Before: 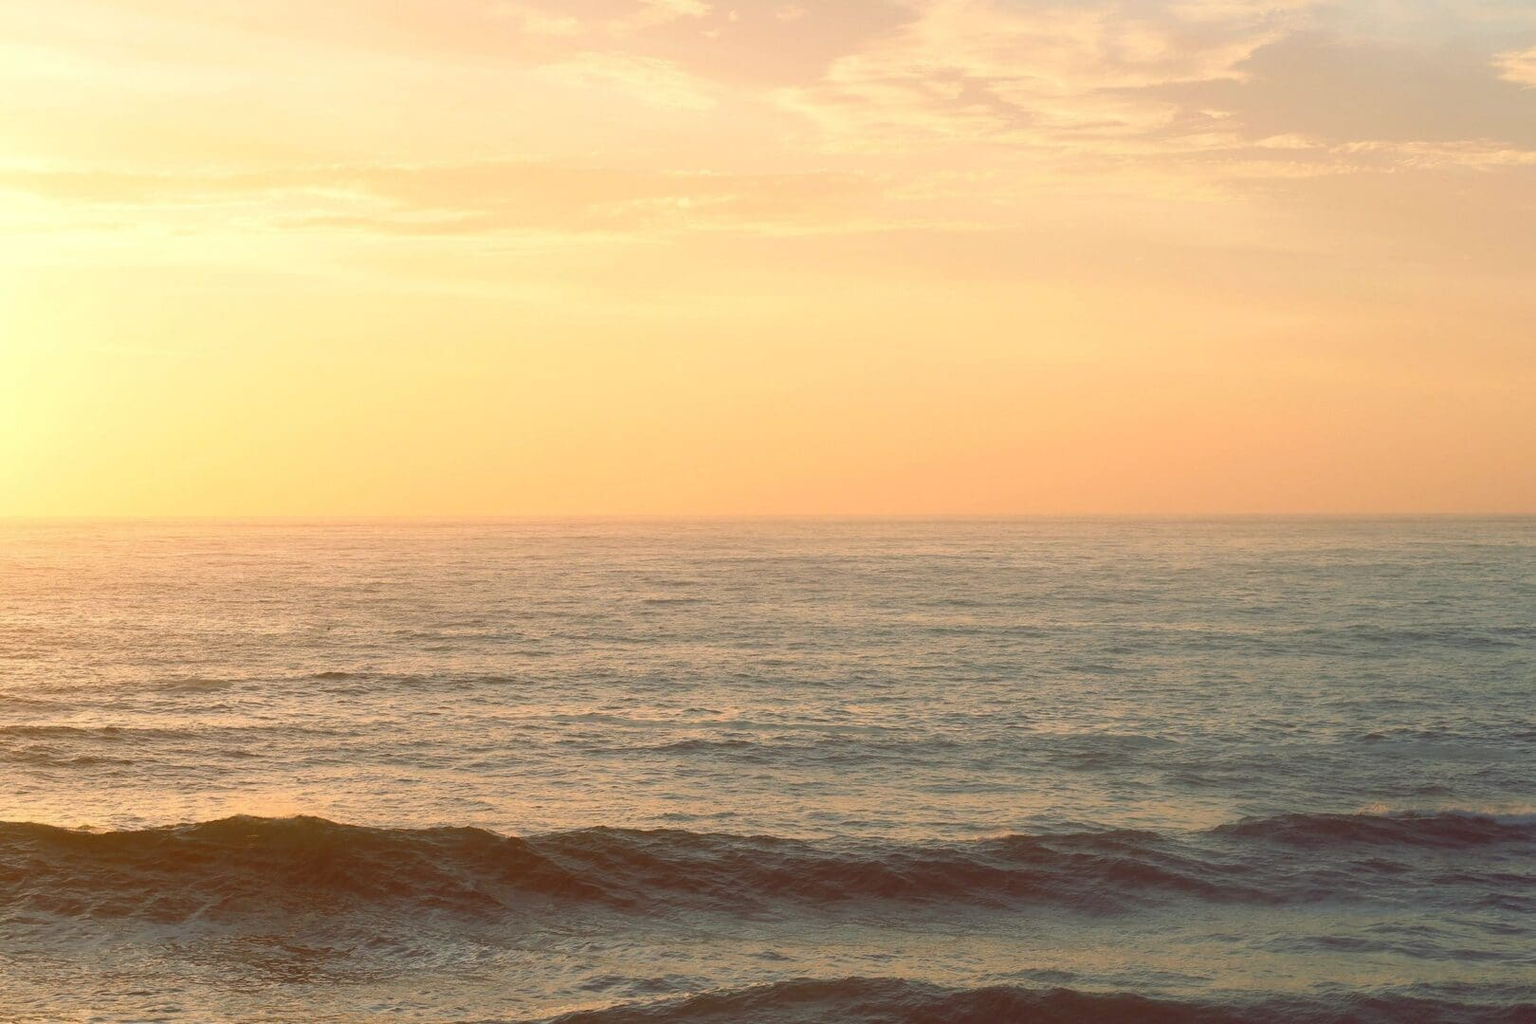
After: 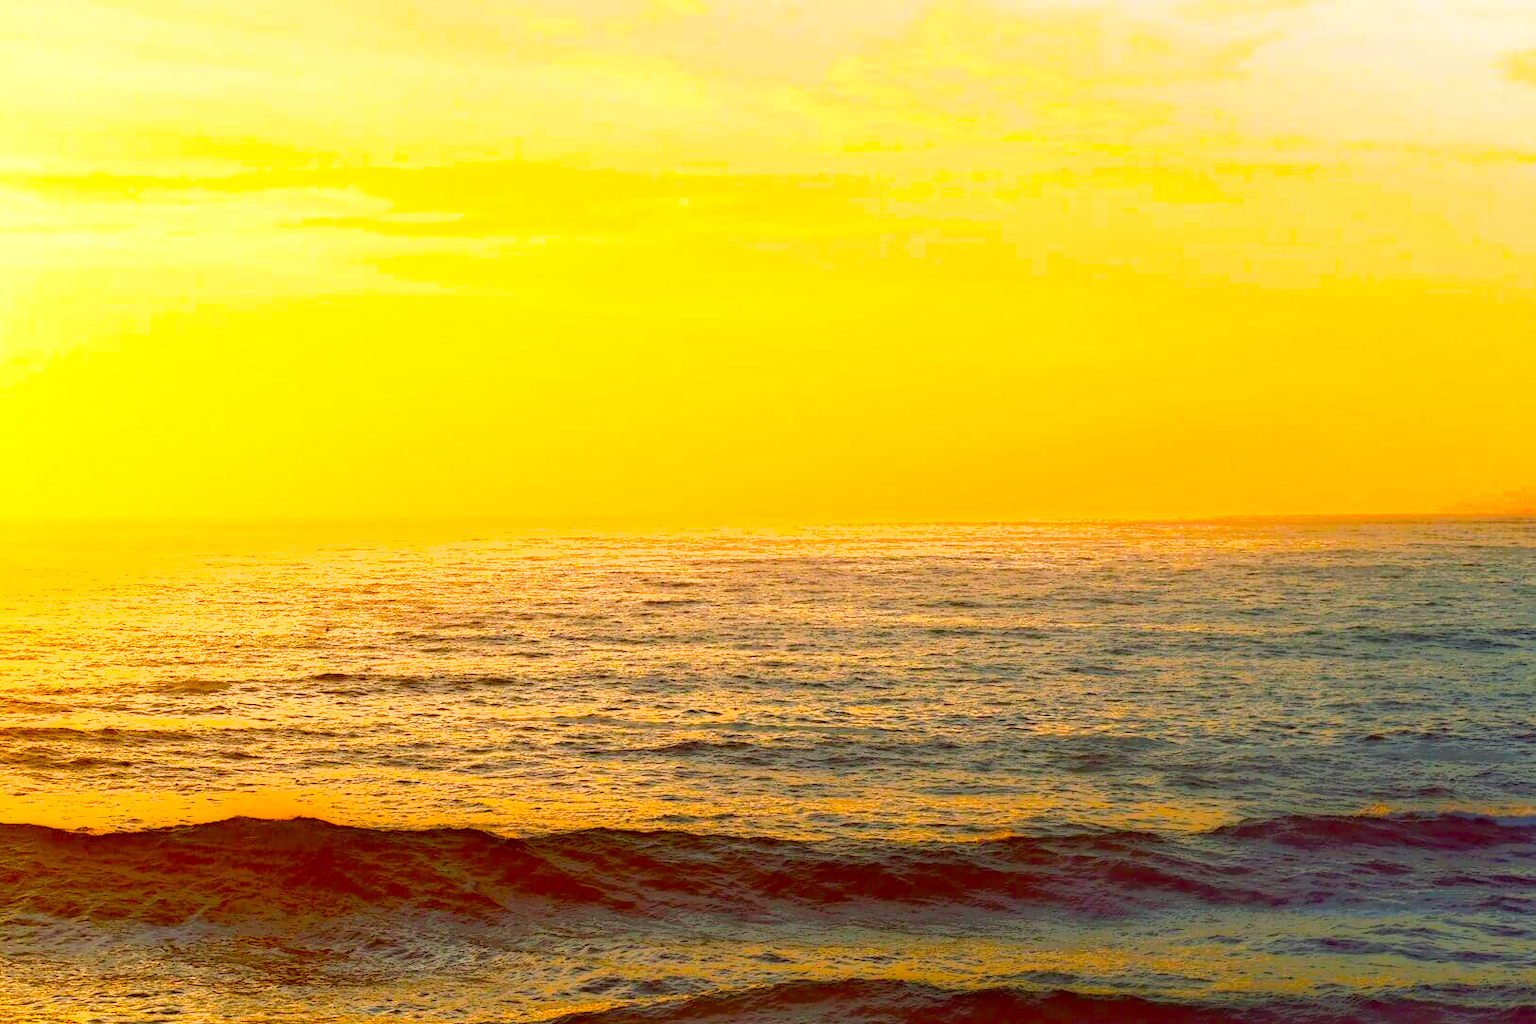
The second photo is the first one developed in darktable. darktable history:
crop and rotate: left 0.126%
local contrast: highlights 0%, shadows 198%, detail 164%, midtone range 0.001
shadows and highlights: shadows 29.32, highlights -29.32, low approximation 0.01, soften with gaussian
color balance: input saturation 134.34%, contrast -10.04%, contrast fulcrum 19.67%, output saturation 133.51%
haze removal: strength 0.29, distance 0.25, compatibility mode true, adaptive false
exposure: black level correction 0, exposure 1.6 EV, compensate exposure bias true, compensate highlight preservation false
